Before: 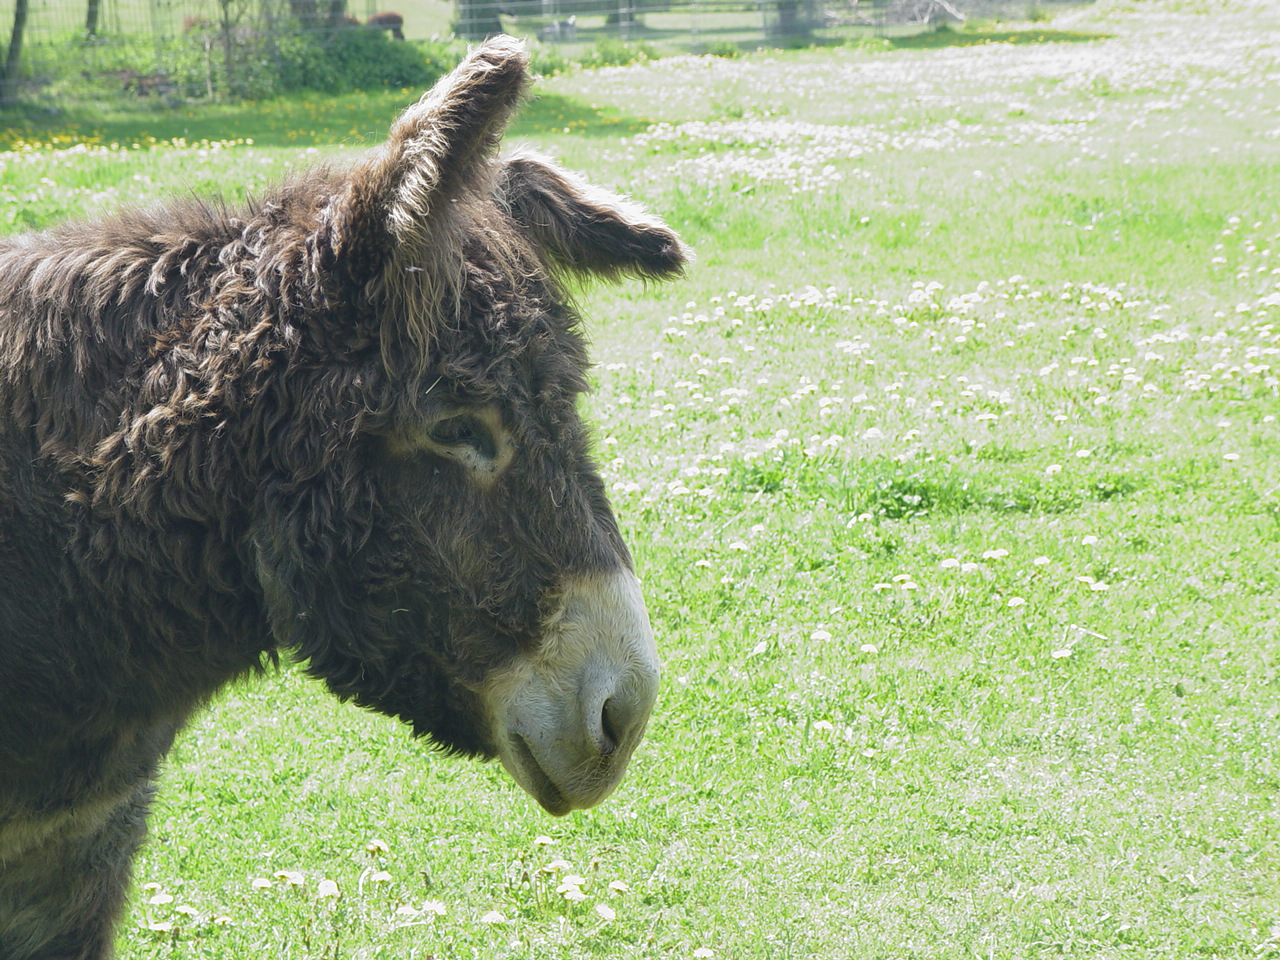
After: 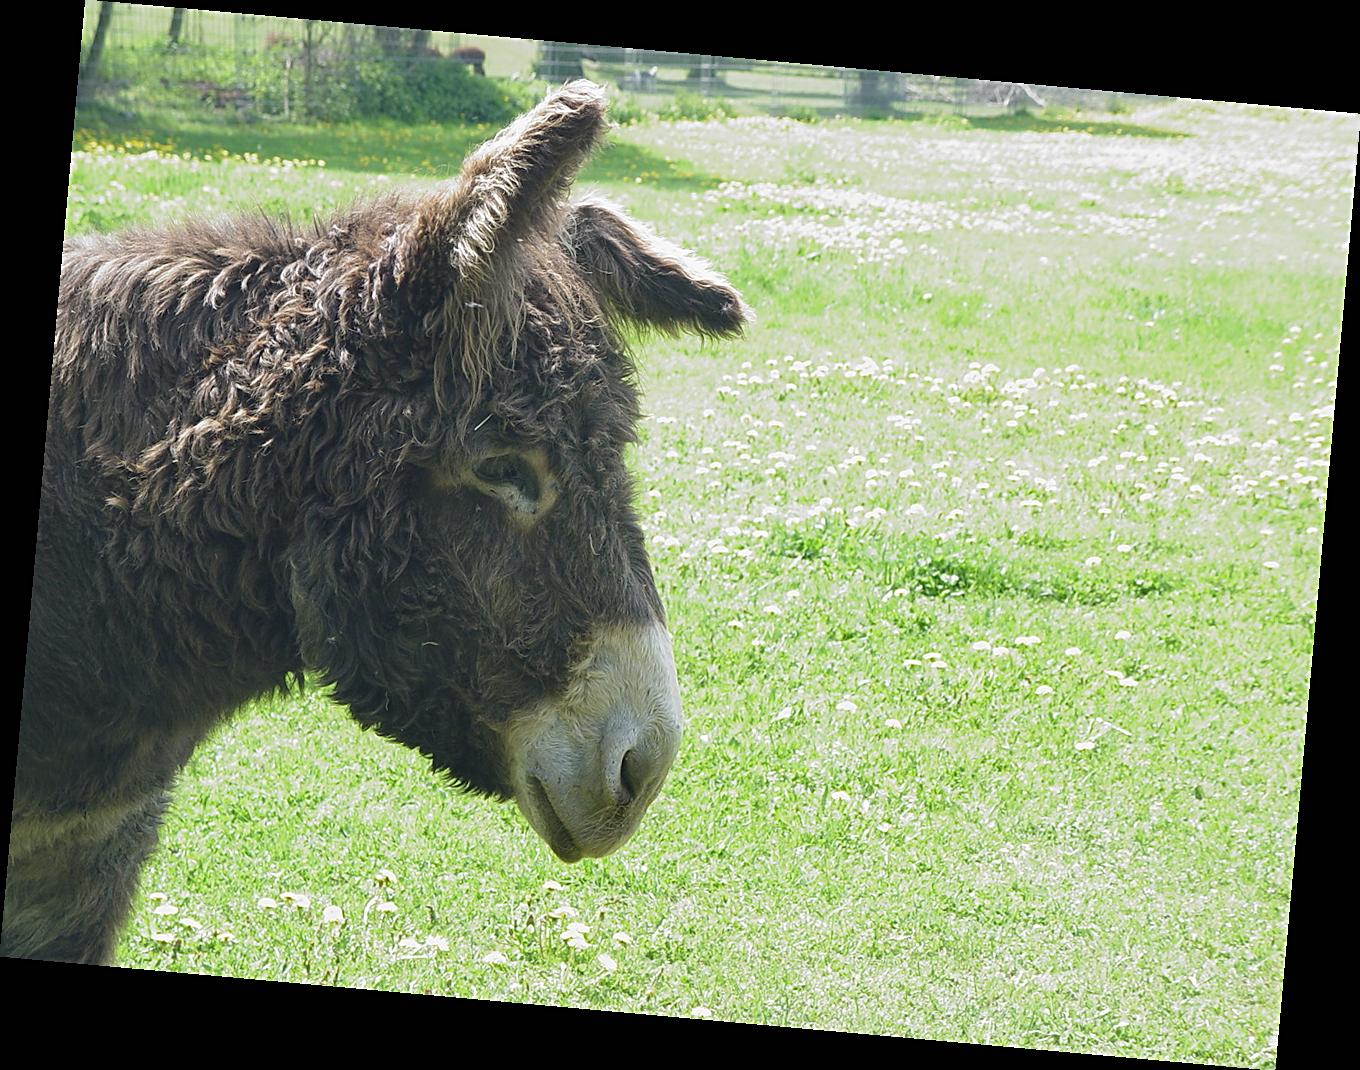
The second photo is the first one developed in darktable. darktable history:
rotate and perspective: rotation 5.12°, automatic cropping off
sharpen: on, module defaults
exposure: black level correction 0, compensate exposure bias true, compensate highlight preservation false
